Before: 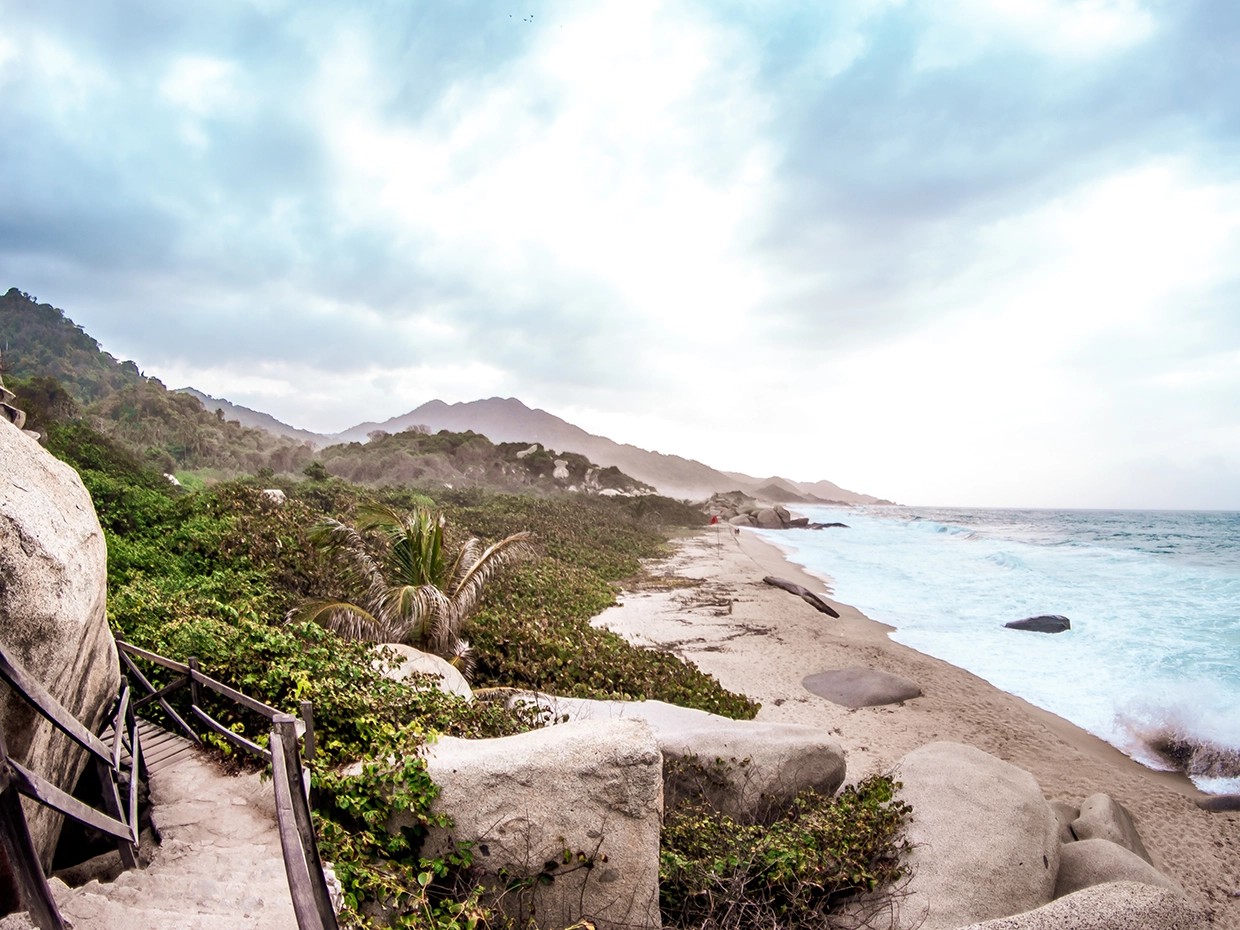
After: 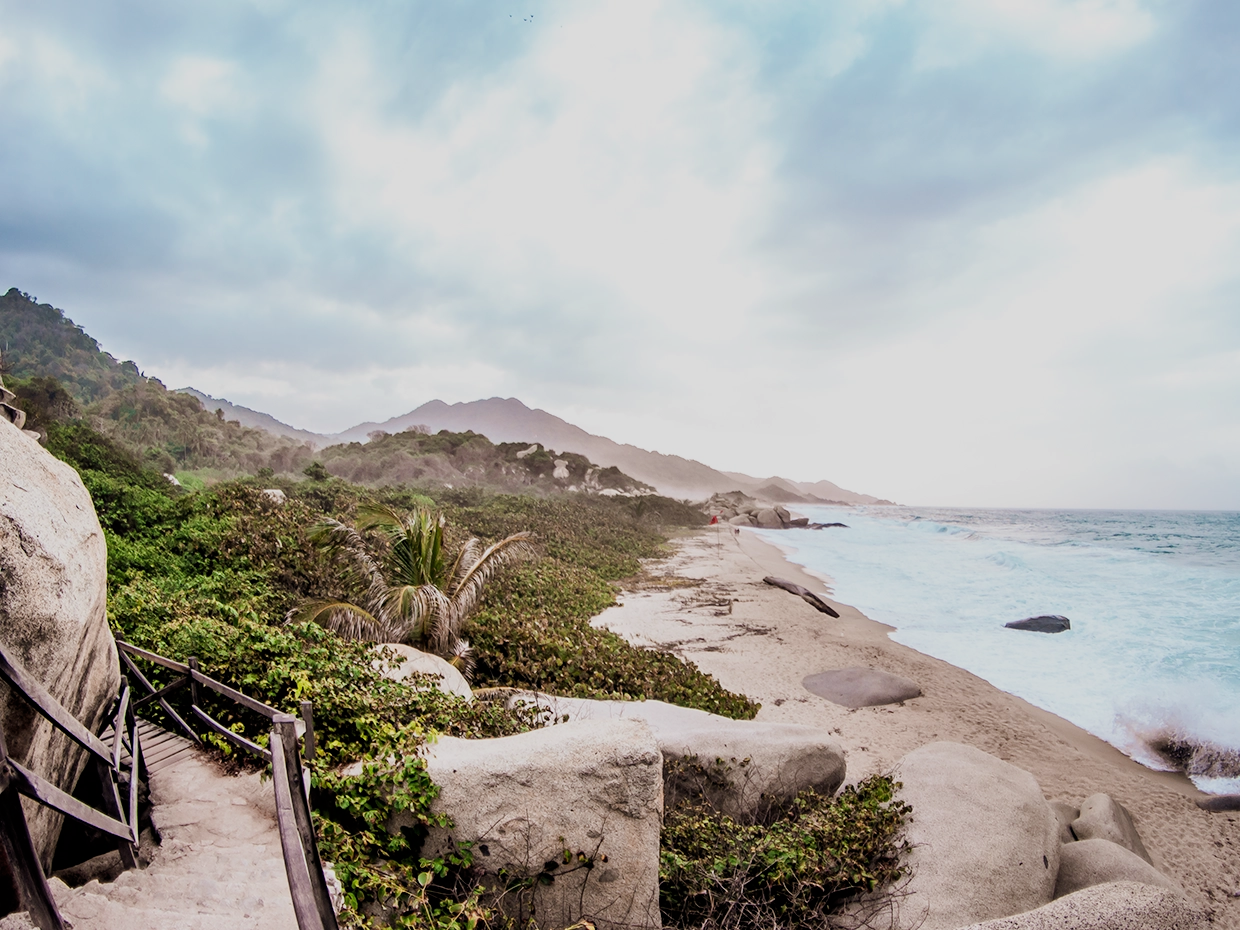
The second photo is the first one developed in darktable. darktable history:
tone equalizer: on, module defaults
filmic rgb: hardness 4.17
